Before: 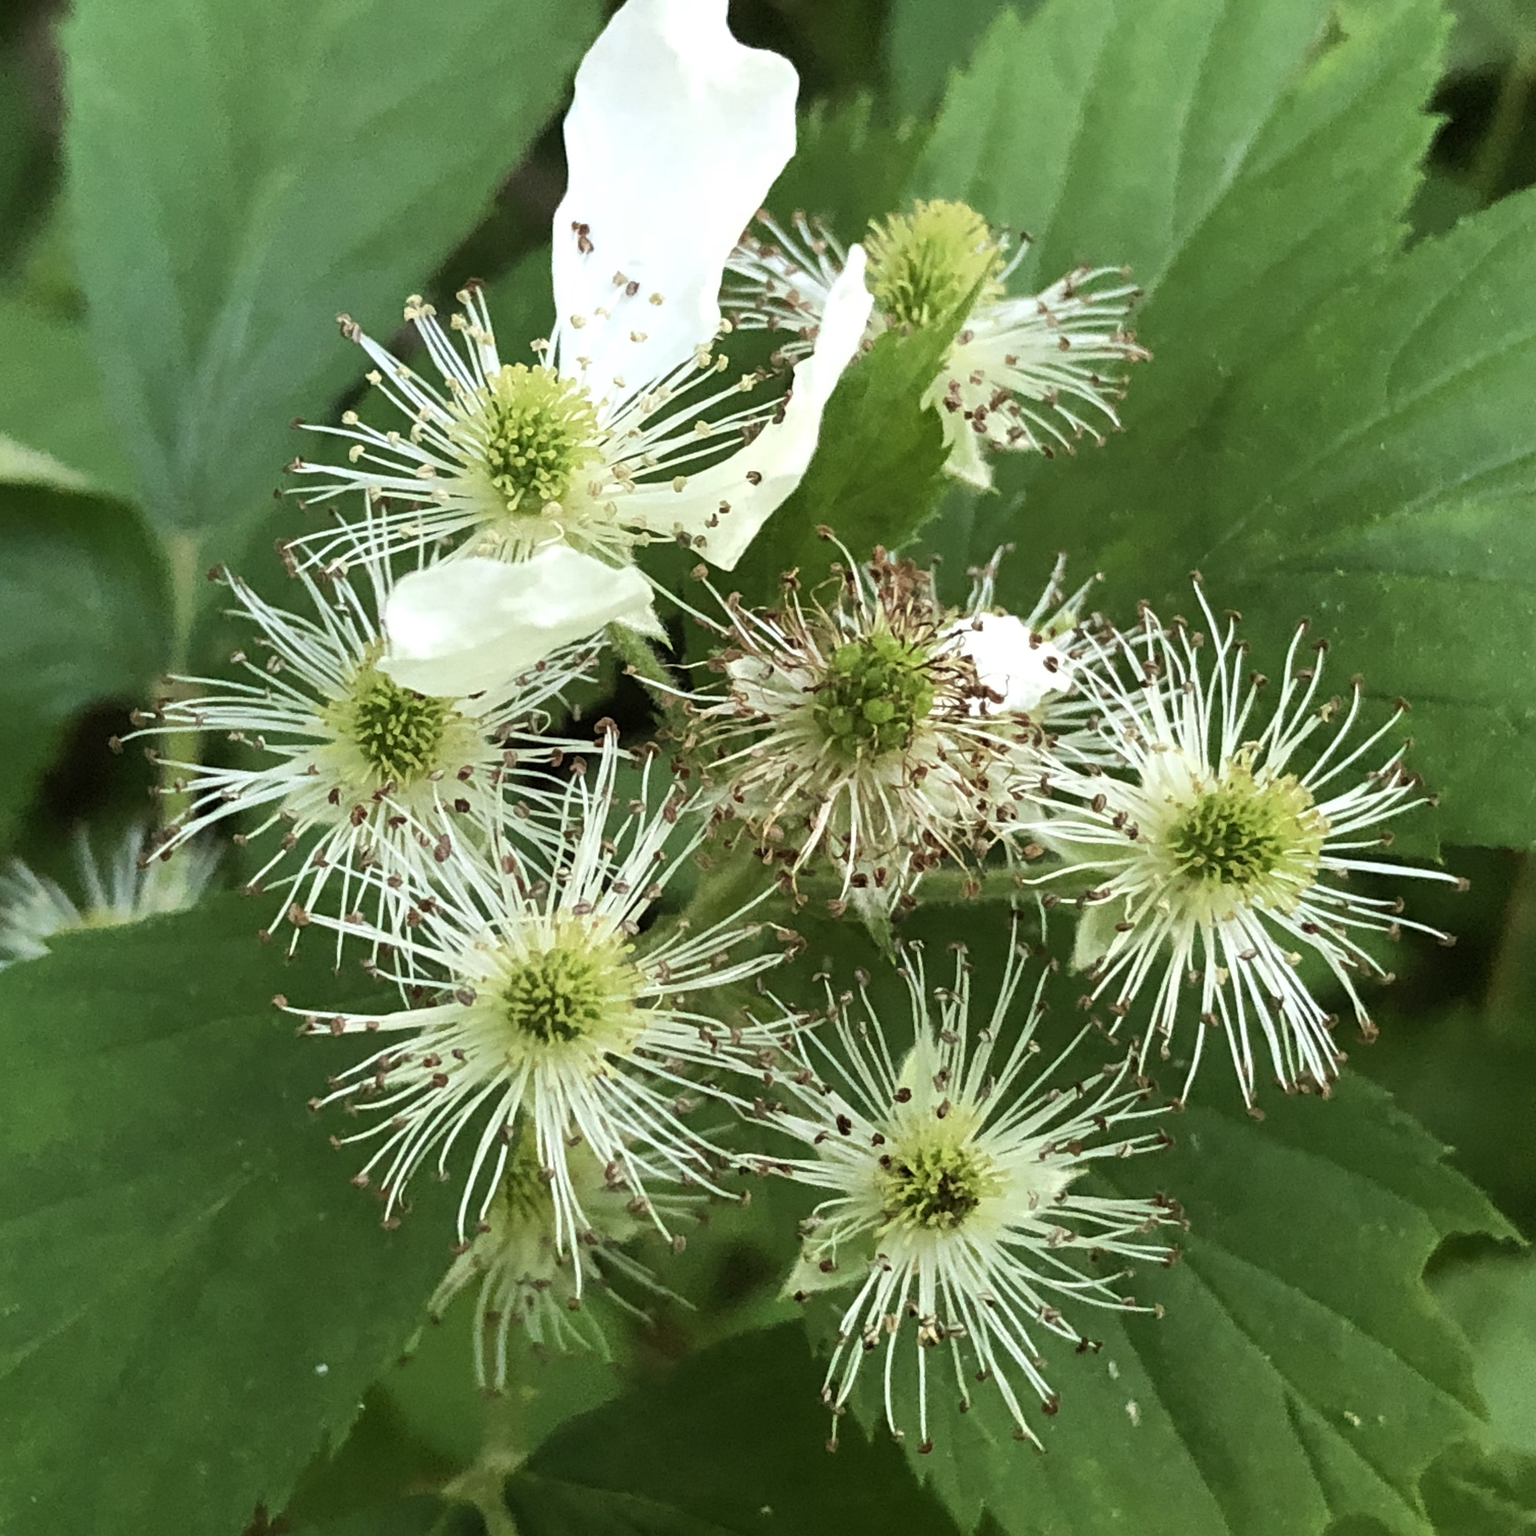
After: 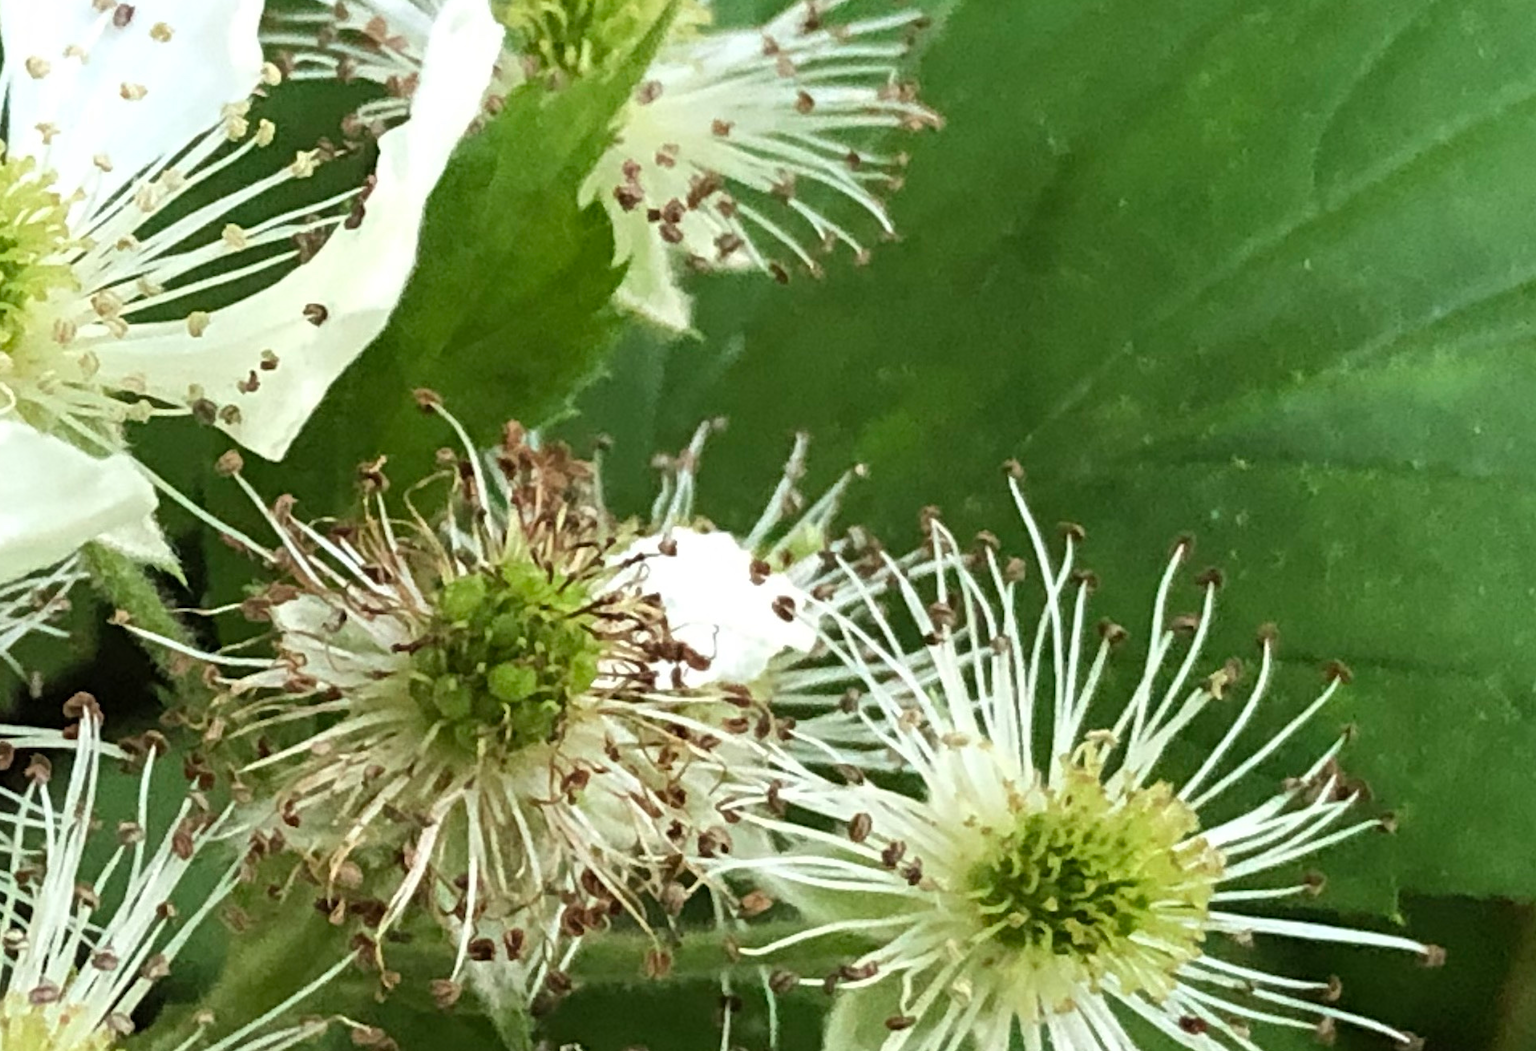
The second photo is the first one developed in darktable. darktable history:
crop: left 36.106%, top 18.168%, right 0.504%, bottom 38.433%
